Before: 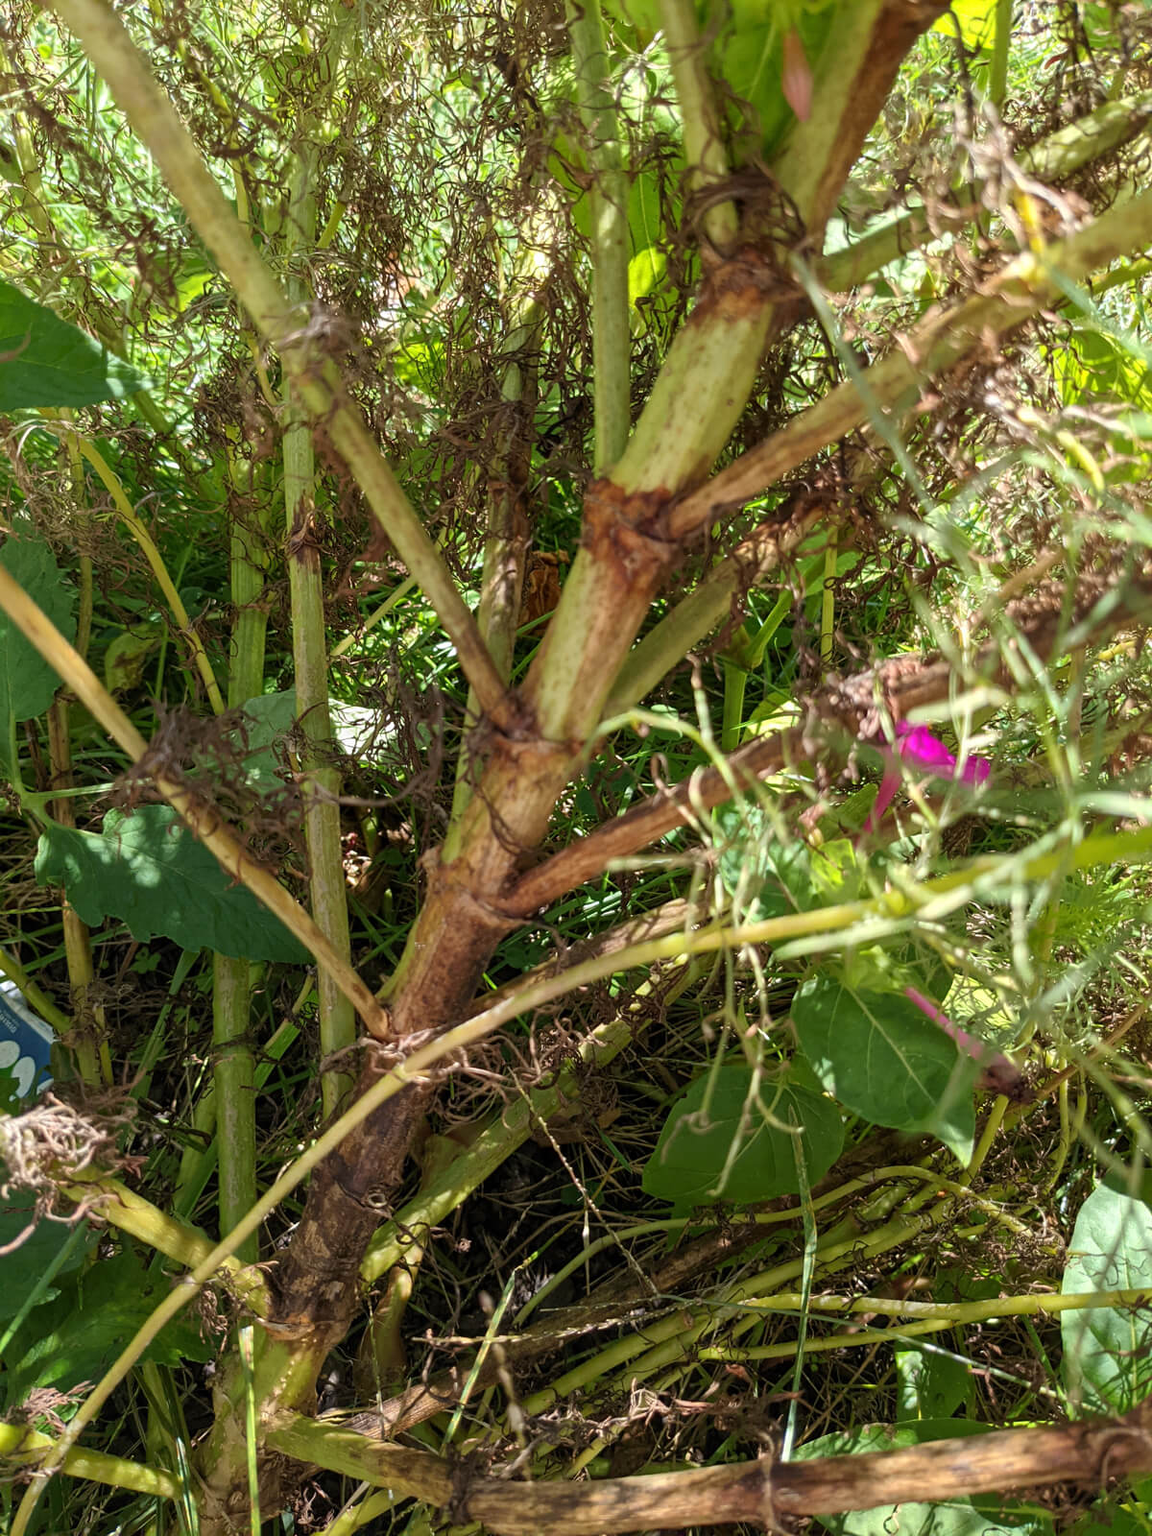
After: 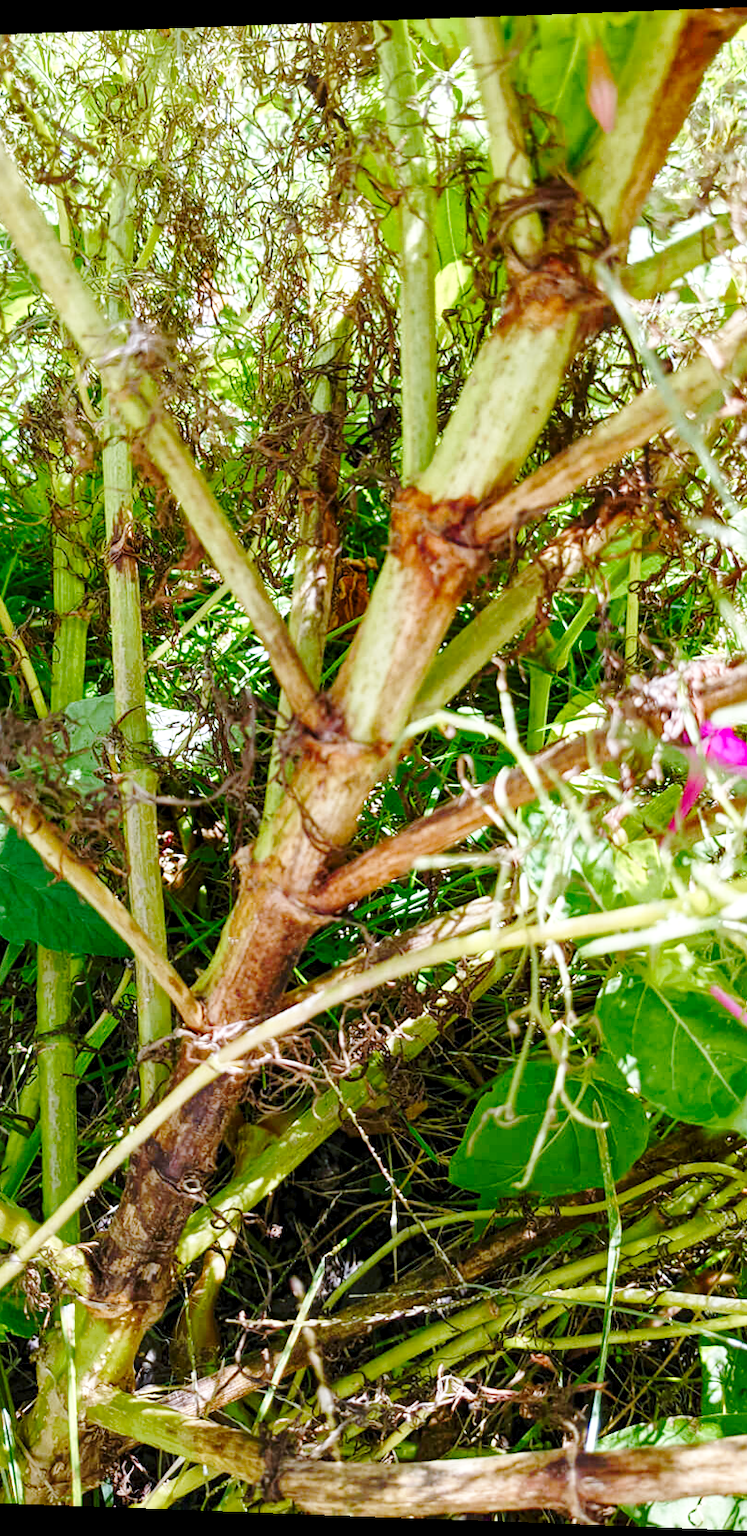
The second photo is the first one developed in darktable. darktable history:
color balance rgb: shadows lift › chroma 1%, shadows lift › hue 113°, highlights gain › chroma 0.2%, highlights gain › hue 333°, perceptual saturation grading › global saturation 20%, perceptual saturation grading › highlights -50%, perceptual saturation grading › shadows 25%, contrast -10%
base curve: curves: ch0 [(0, 0) (0.032, 0.037) (0.105, 0.228) (0.435, 0.76) (0.856, 0.983) (1, 1)], preserve colors none
rotate and perspective: lens shift (horizontal) -0.055, automatic cropping off
local contrast: highlights 100%, shadows 100%, detail 120%, midtone range 0.2
exposure: black level correction 0.001, exposure 0.191 EV, compensate highlight preservation false
crop and rotate: left 14.436%, right 18.898%
white balance: red 0.948, green 1.02, blue 1.176
